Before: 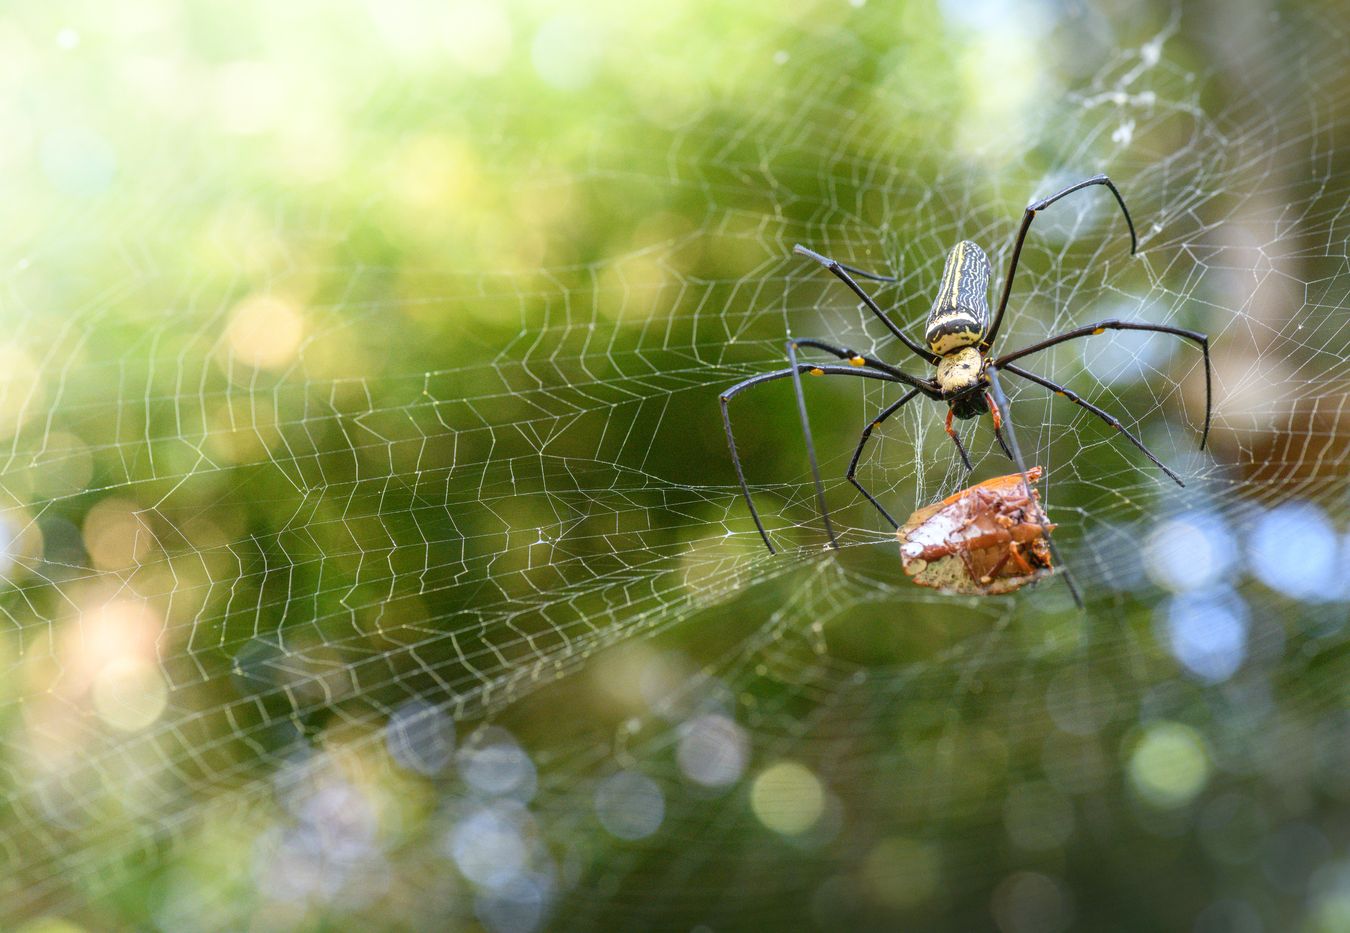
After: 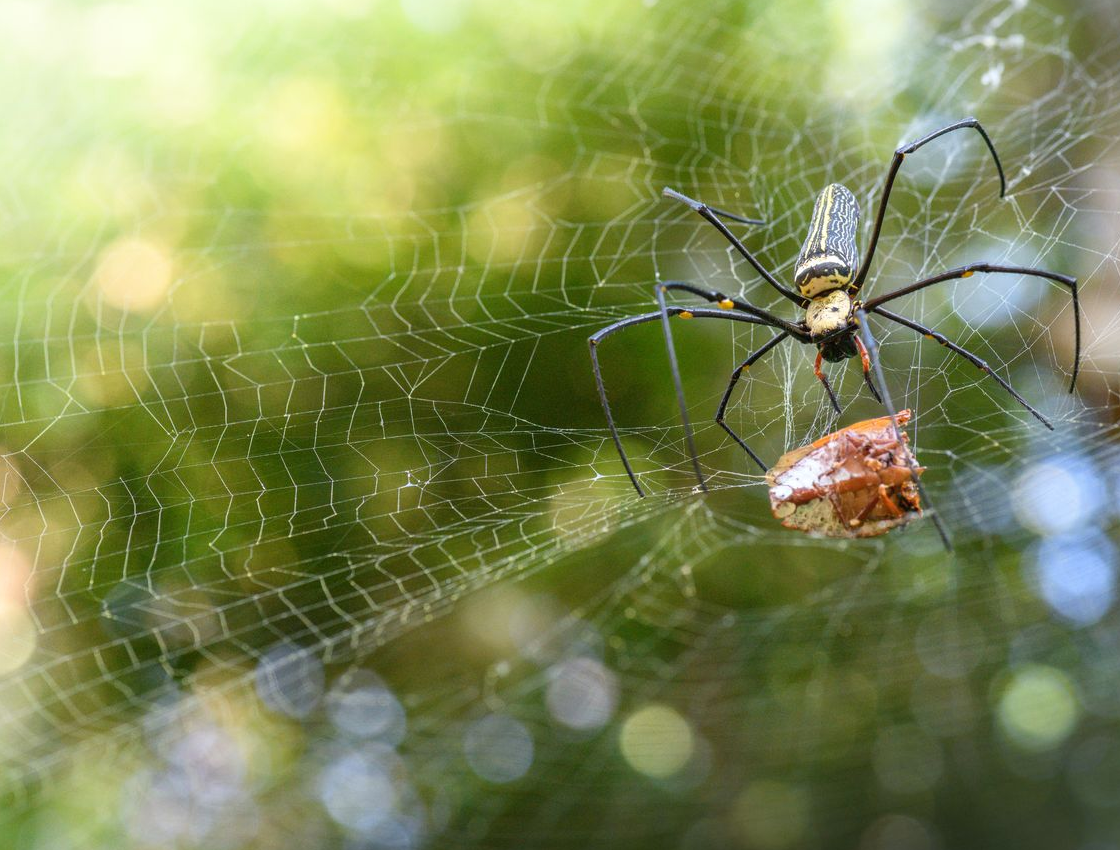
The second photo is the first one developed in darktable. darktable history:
crop: left 9.761%, top 6.209%, right 7.213%, bottom 2.587%
